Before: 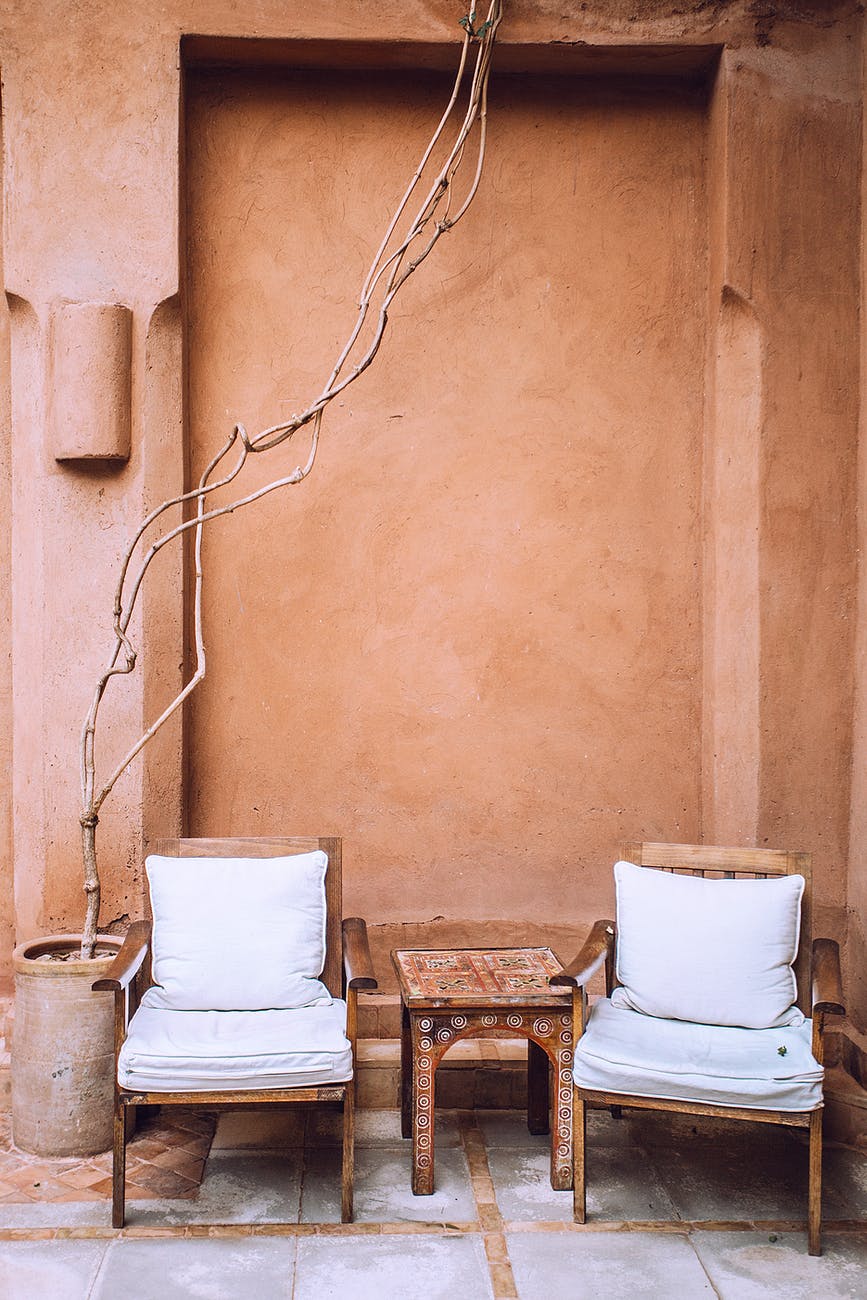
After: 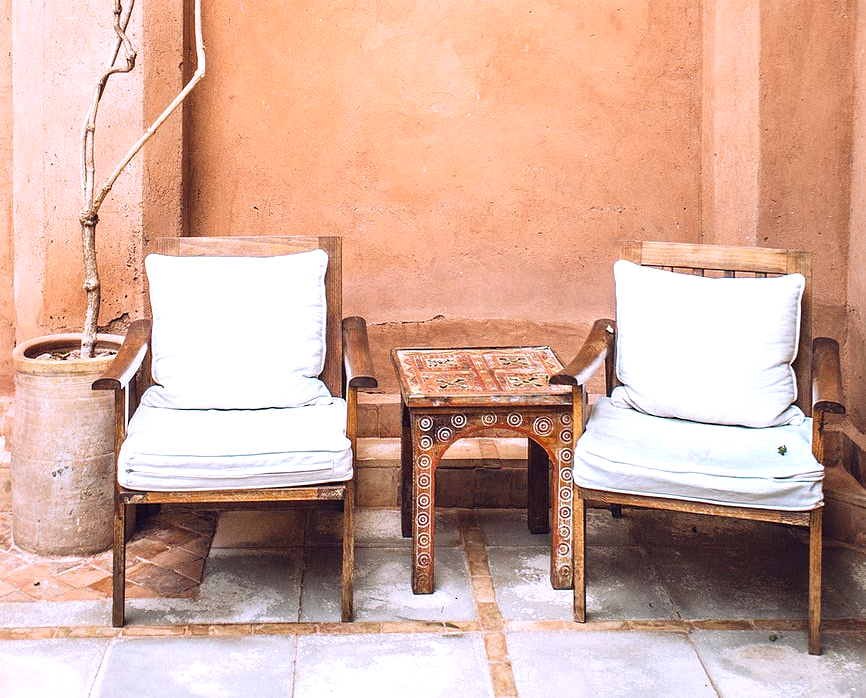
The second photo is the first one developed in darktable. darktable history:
exposure: exposure 0.566 EV, compensate highlight preservation false
sharpen: radius 2.883, amount 0.868, threshold 47.523
crop and rotate: top 46.237%
